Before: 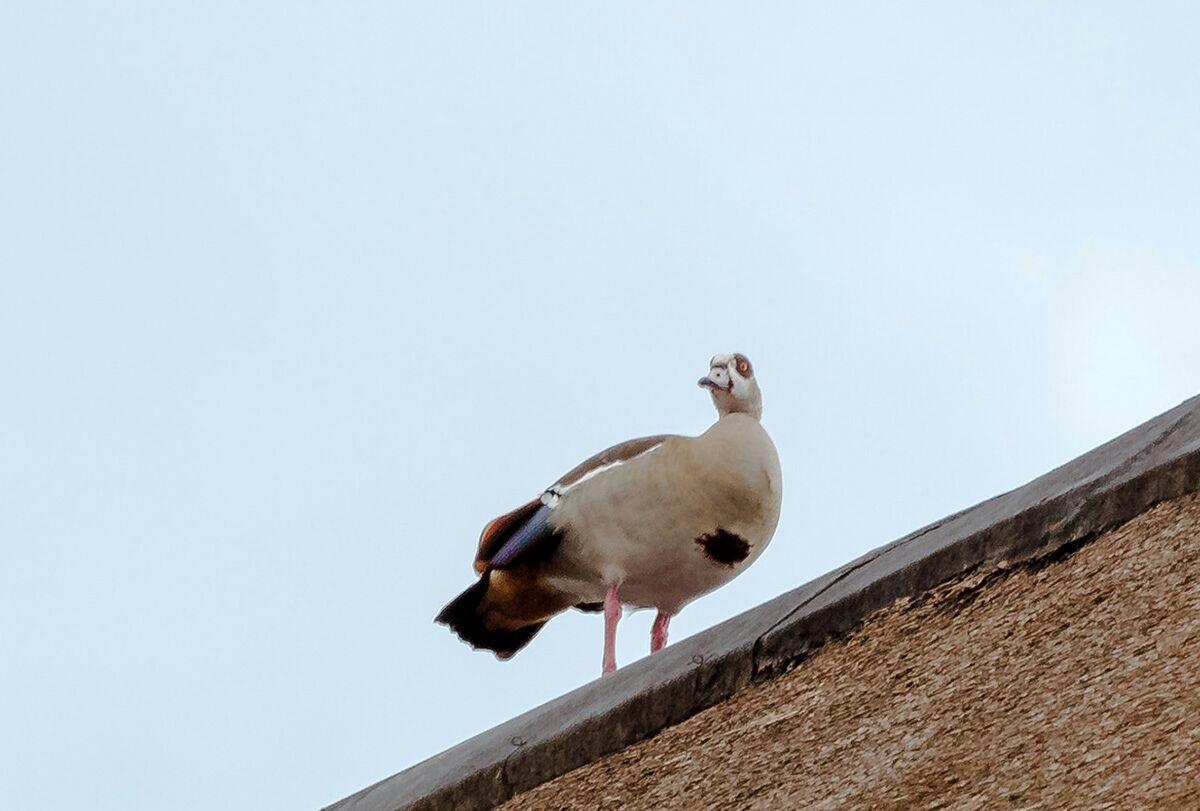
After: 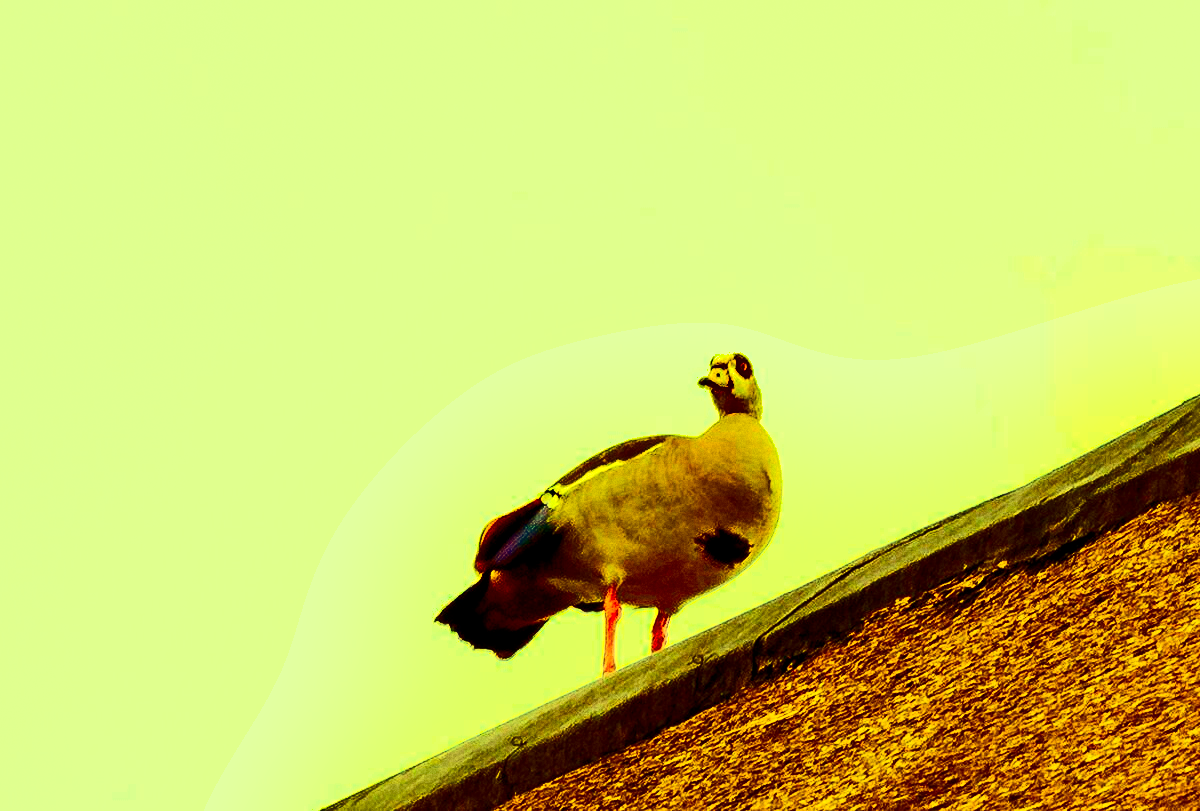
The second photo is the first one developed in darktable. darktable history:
local contrast: highlights 100%, shadows 100%, detail 120%, midtone range 0.2
color balance rgb: linear chroma grading › global chroma 16.62%, perceptual saturation grading › highlights -8.63%, perceptual saturation grading › mid-tones 18.66%, perceptual saturation grading › shadows 28.49%, perceptual brilliance grading › highlights 14.22%, perceptual brilliance grading › shadows -18.96%, global vibrance 27.71%
white balance: red 1.08, blue 0.791
grain: coarseness 22.88 ISO
tone equalizer: -8 EV -0.417 EV, -7 EV -0.389 EV, -6 EV -0.333 EV, -5 EV -0.222 EV, -3 EV 0.222 EV, -2 EV 0.333 EV, -1 EV 0.389 EV, +0 EV 0.417 EV, edges refinement/feathering 500, mask exposure compensation -1.57 EV, preserve details no
color correction: highlights a* -10.77, highlights b* 9.8, saturation 1.72
contrast brightness saturation: contrast 0.4, brightness 0.1, saturation 0.21
shadows and highlights: white point adjustment -3.64, highlights -63.34, highlights color adjustment 42%, soften with gaussian
